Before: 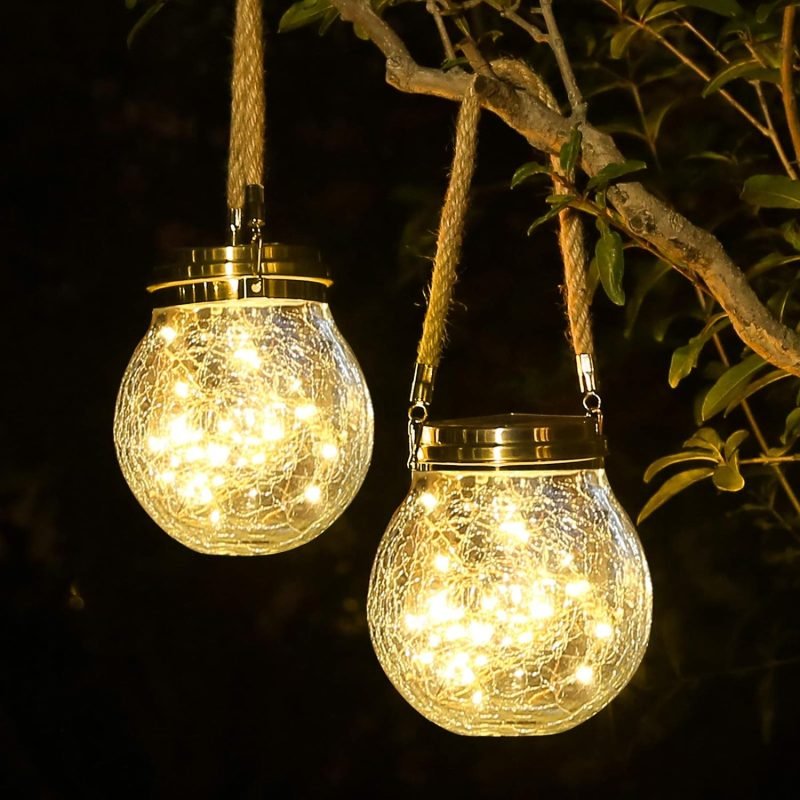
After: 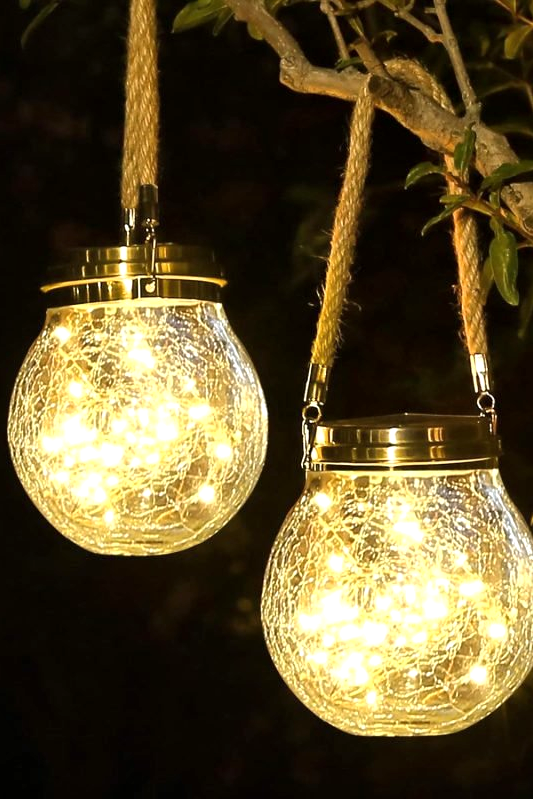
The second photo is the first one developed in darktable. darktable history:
local contrast: mode bilateral grid, contrast 20, coarseness 50, detail 120%, midtone range 0.2
exposure: exposure 0.3 EV, compensate highlight preservation false
crop and rotate: left 13.409%, right 19.924%
